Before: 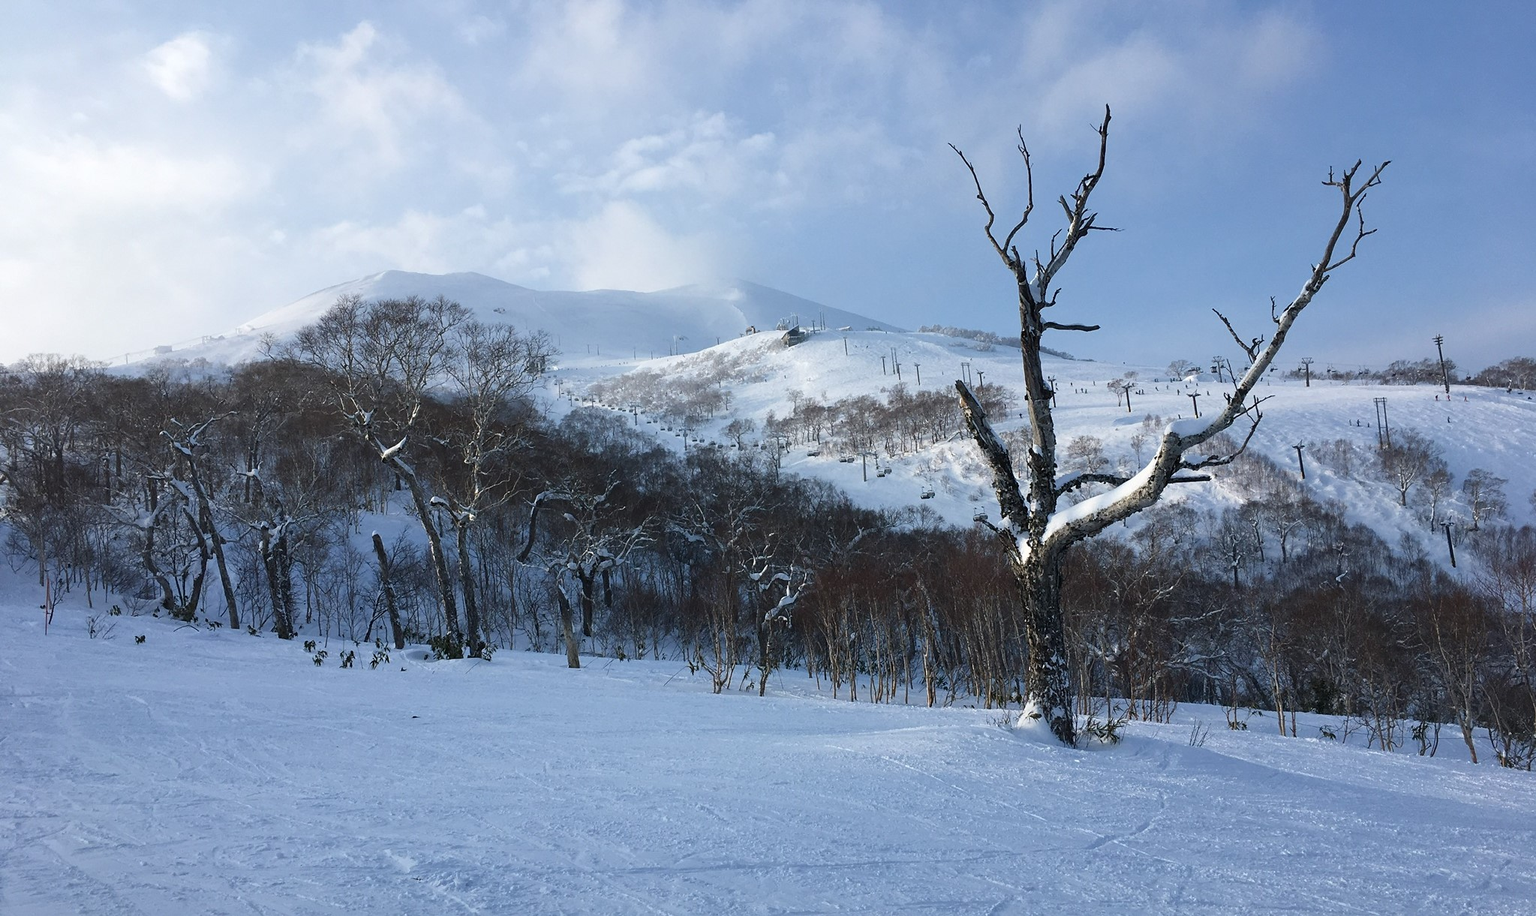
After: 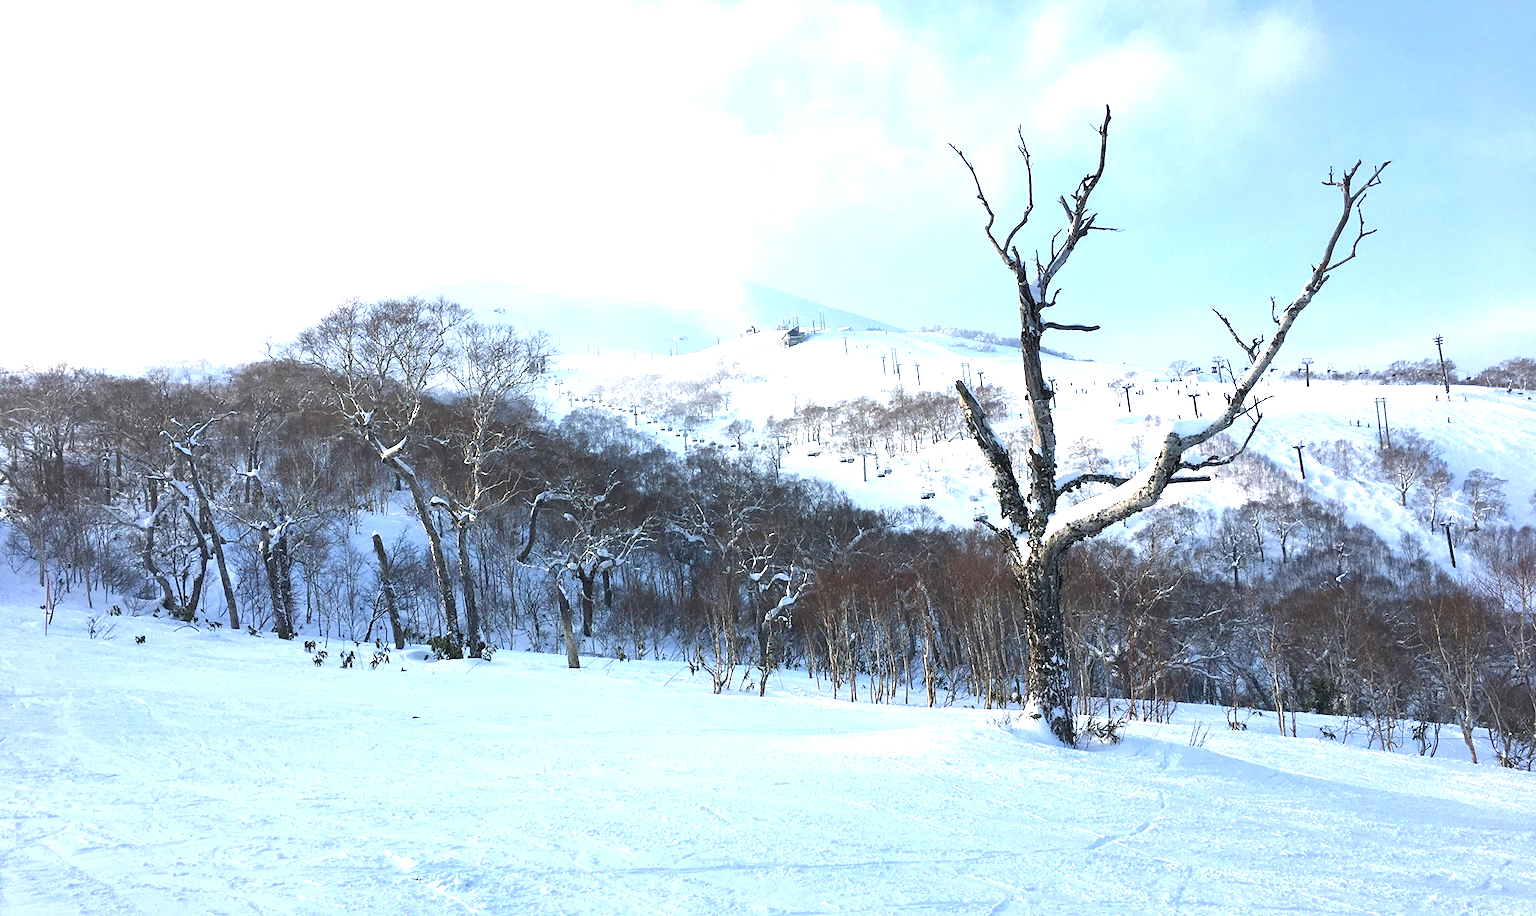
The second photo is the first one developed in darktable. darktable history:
exposure: exposure 1.5 EV, compensate highlight preservation false
